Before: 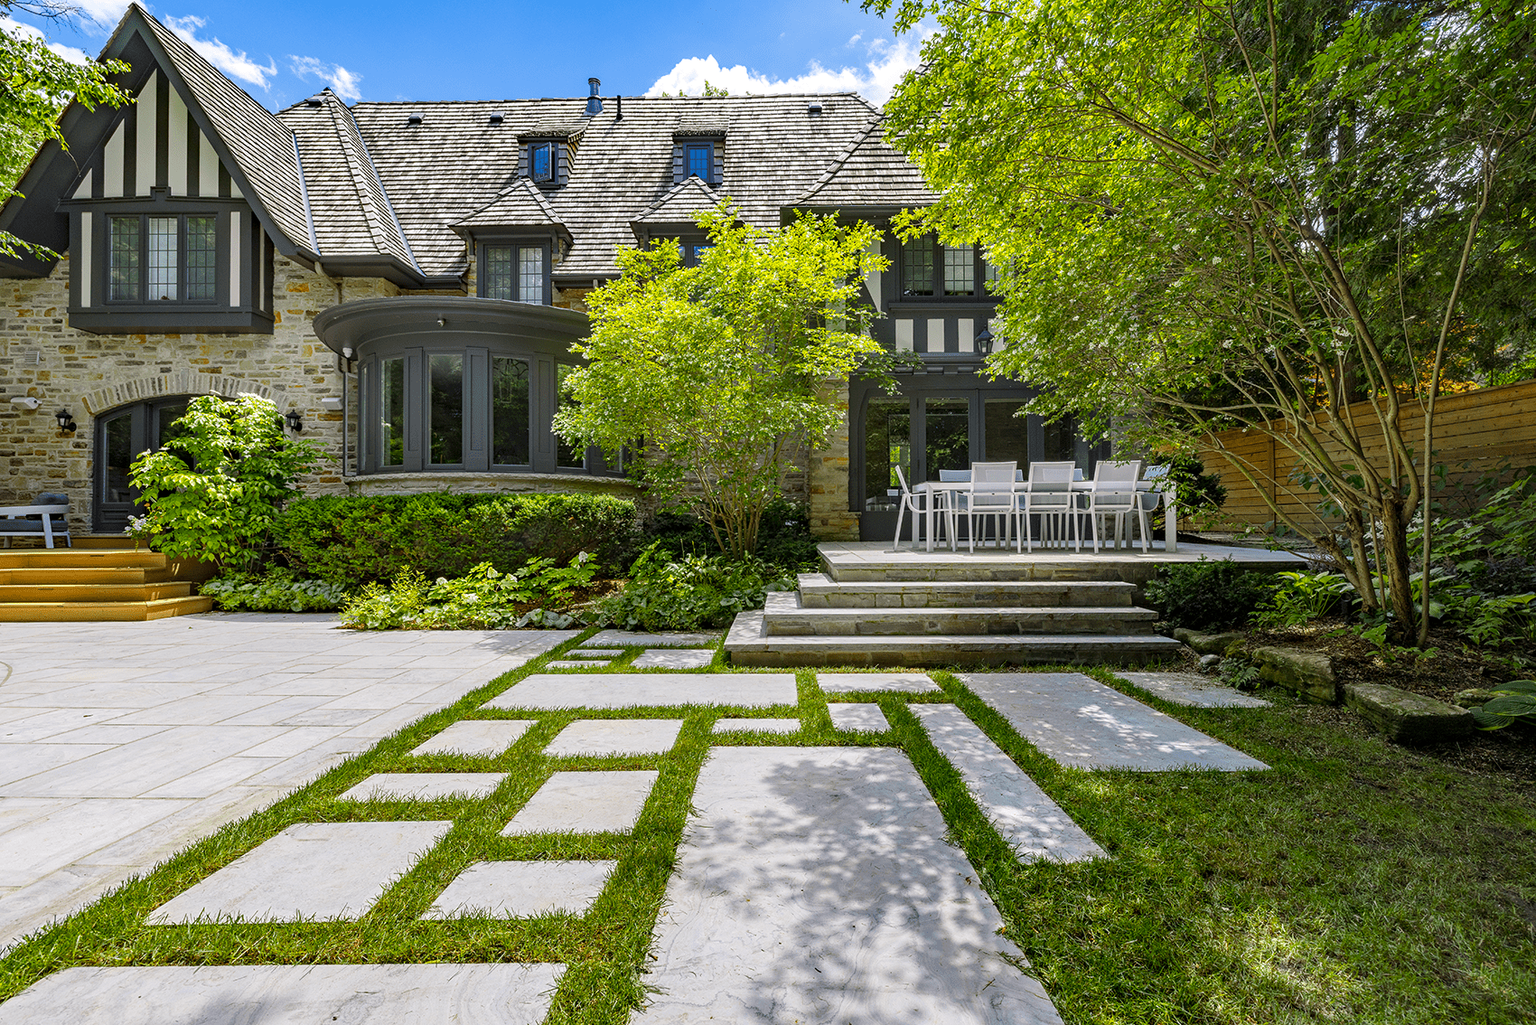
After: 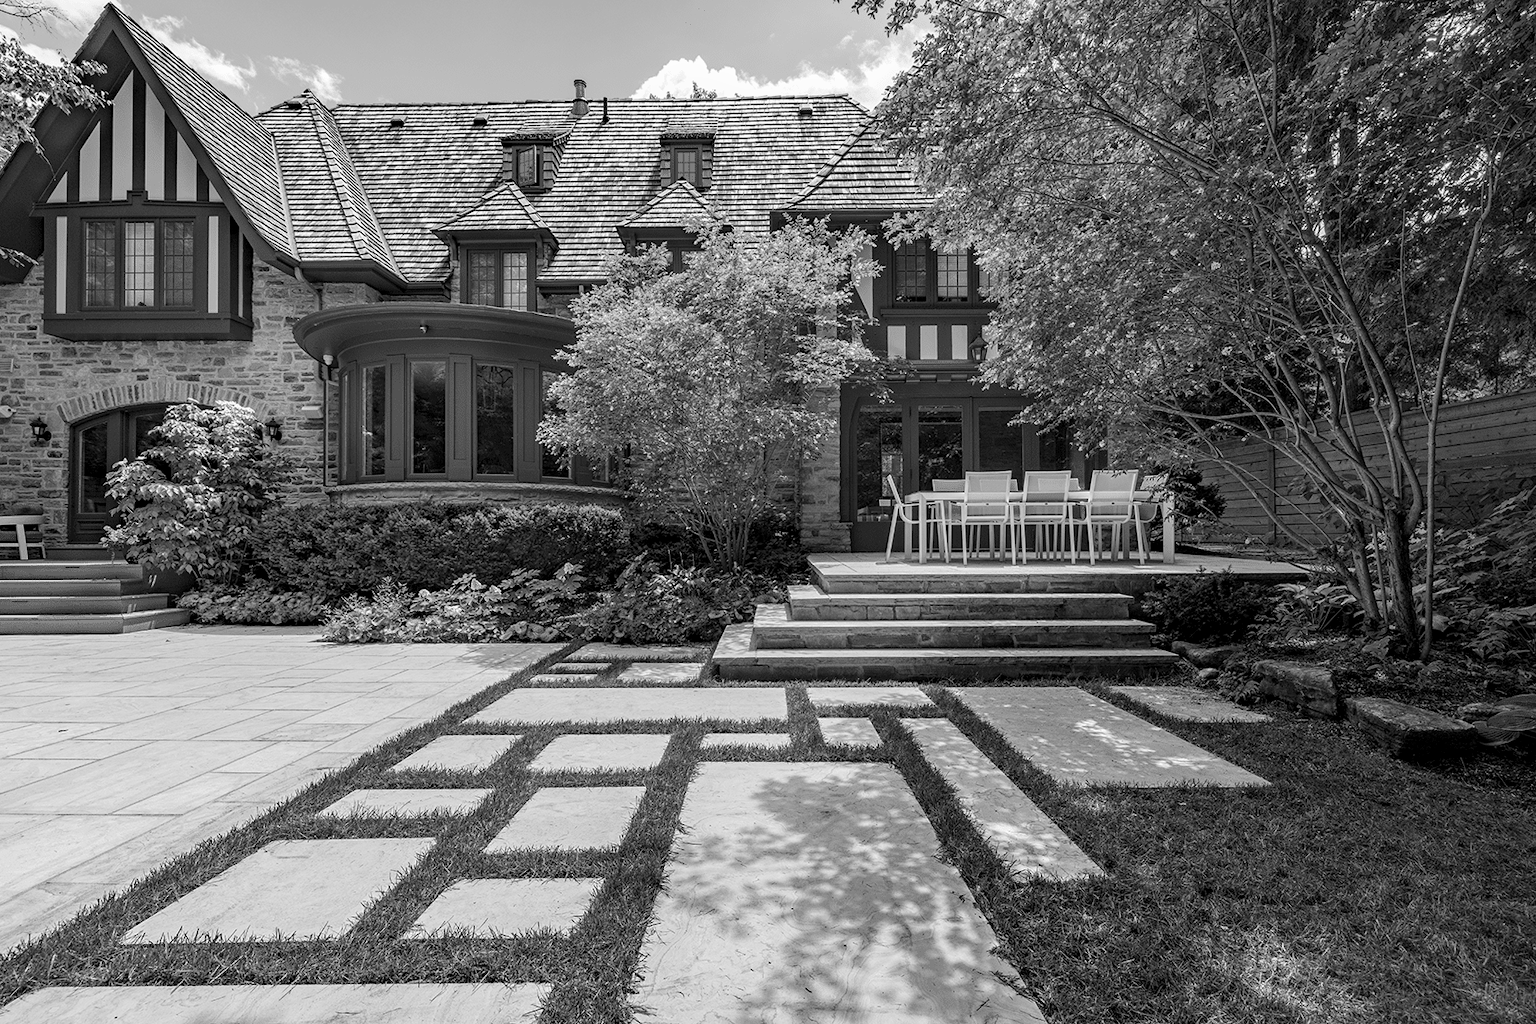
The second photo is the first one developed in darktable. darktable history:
local contrast: highlights 100%, shadows 100%, detail 120%, midtone range 0.2
color calibration: output gray [0.21, 0.42, 0.37, 0], gray › normalize channels true, illuminant same as pipeline (D50), adaptation XYZ, x 0.346, y 0.359, gamut compression 0
crop: left 1.743%, right 0.268%, bottom 2.011%
